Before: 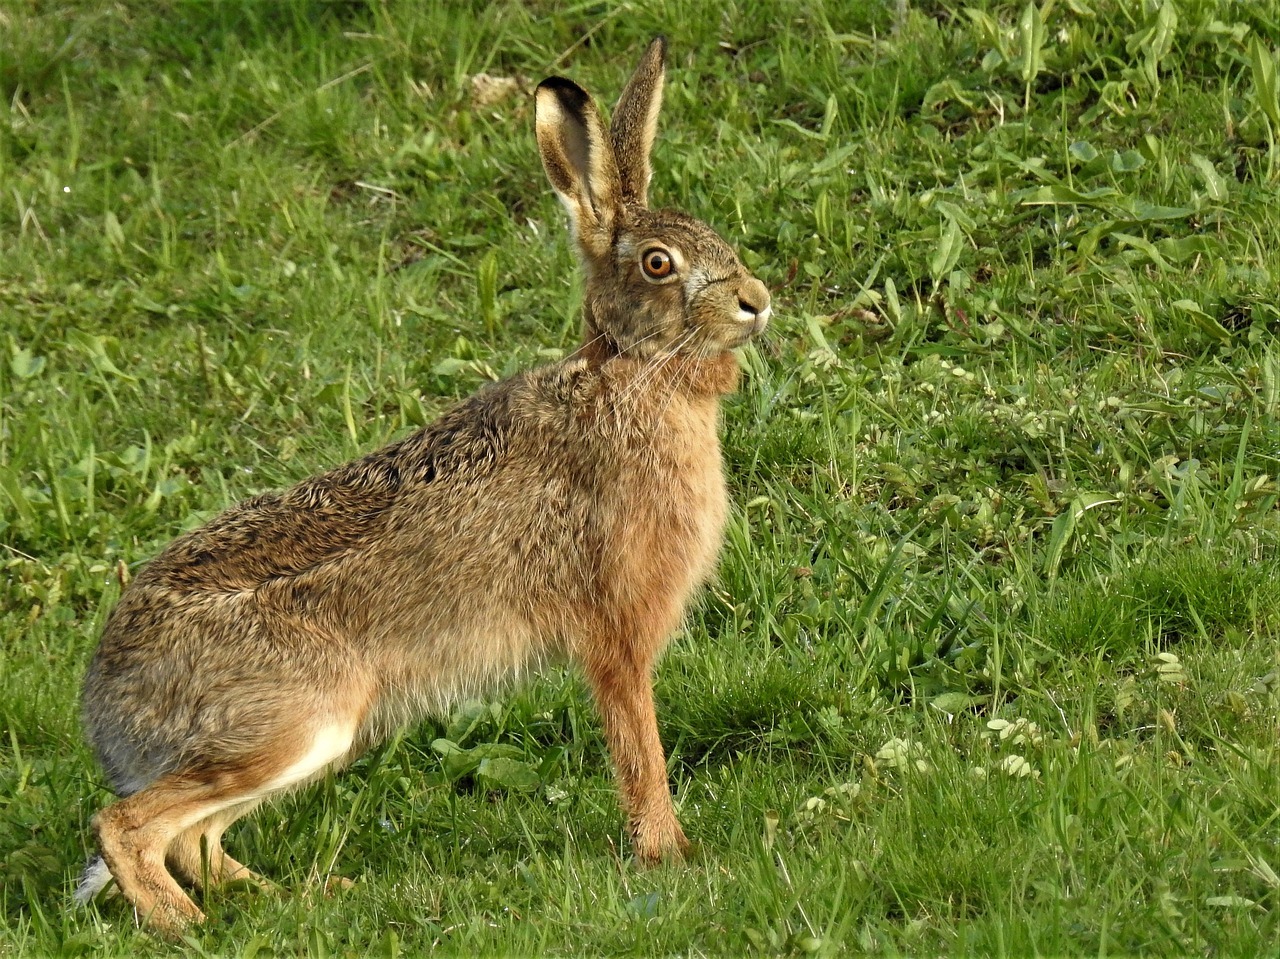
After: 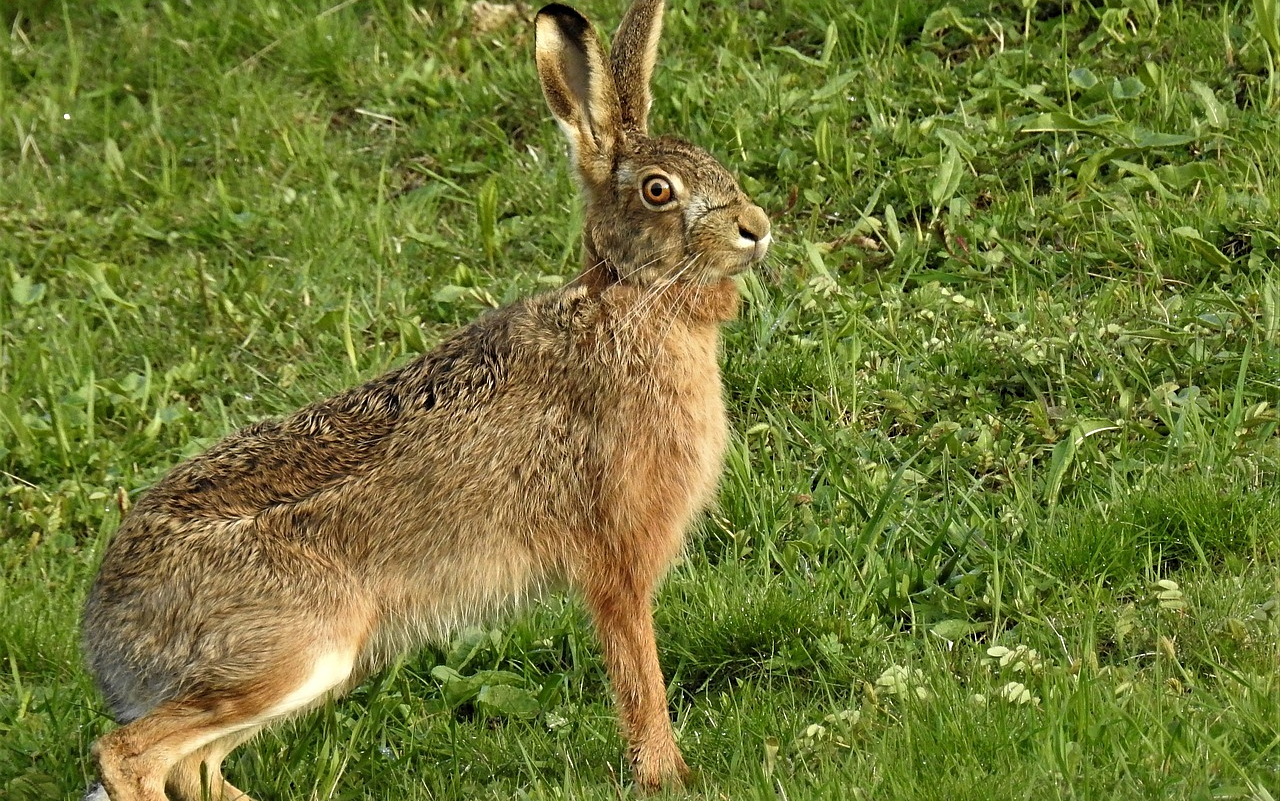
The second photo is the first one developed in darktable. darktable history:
crop: top 7.625%, bottom 8.027%
sharpen: amount 0.2
